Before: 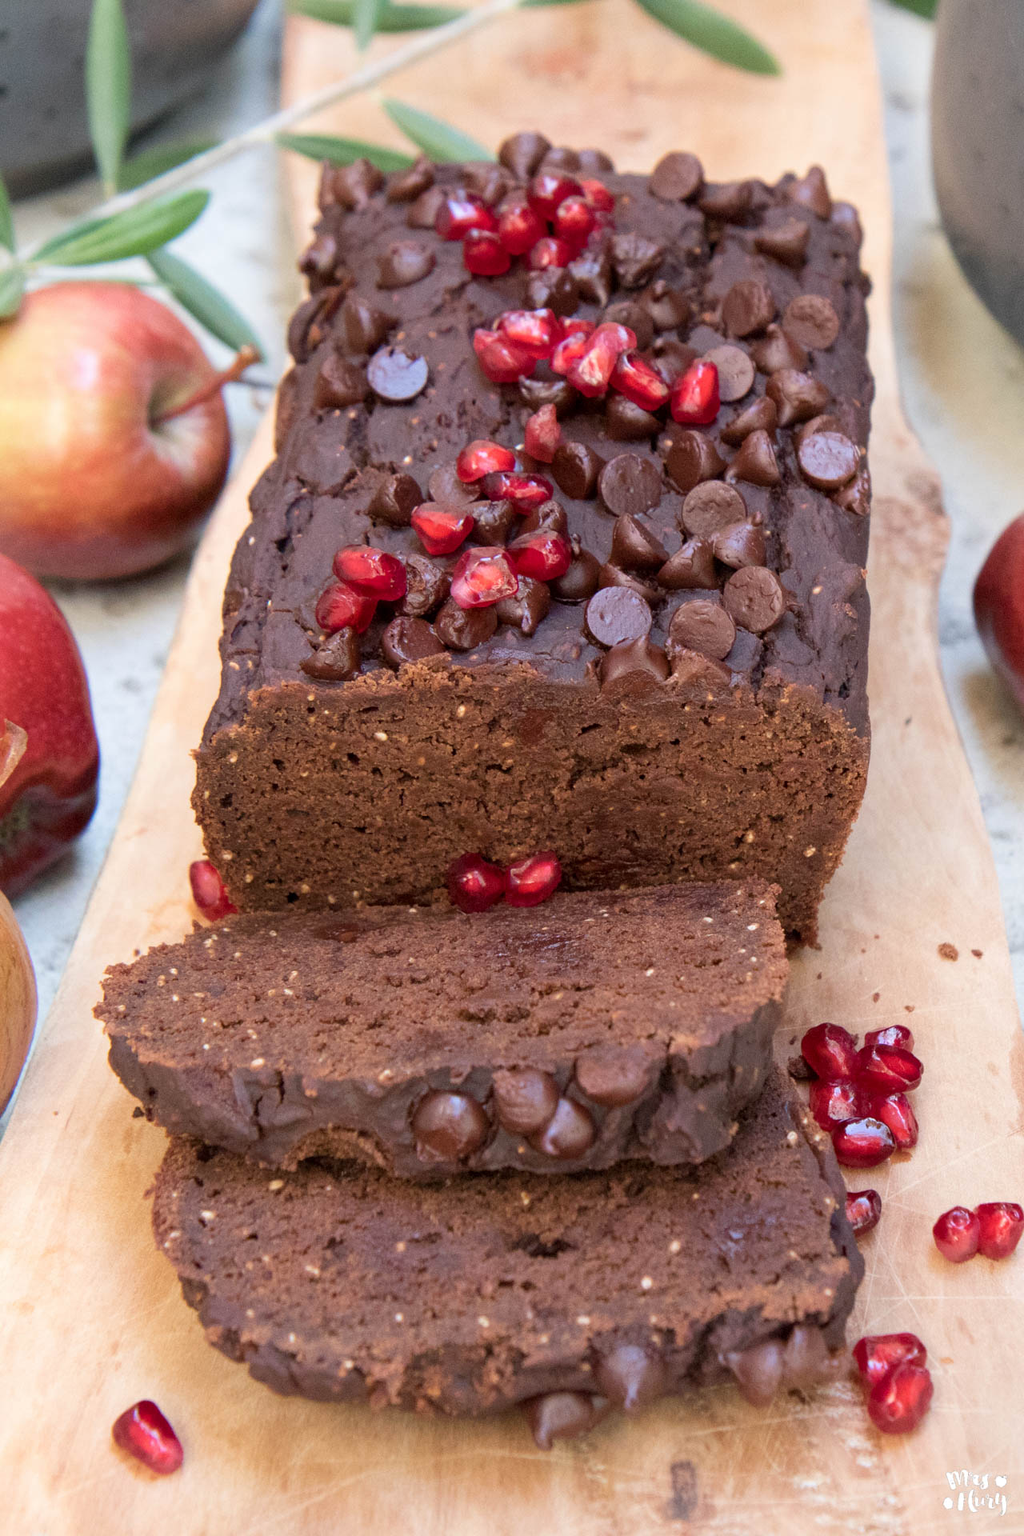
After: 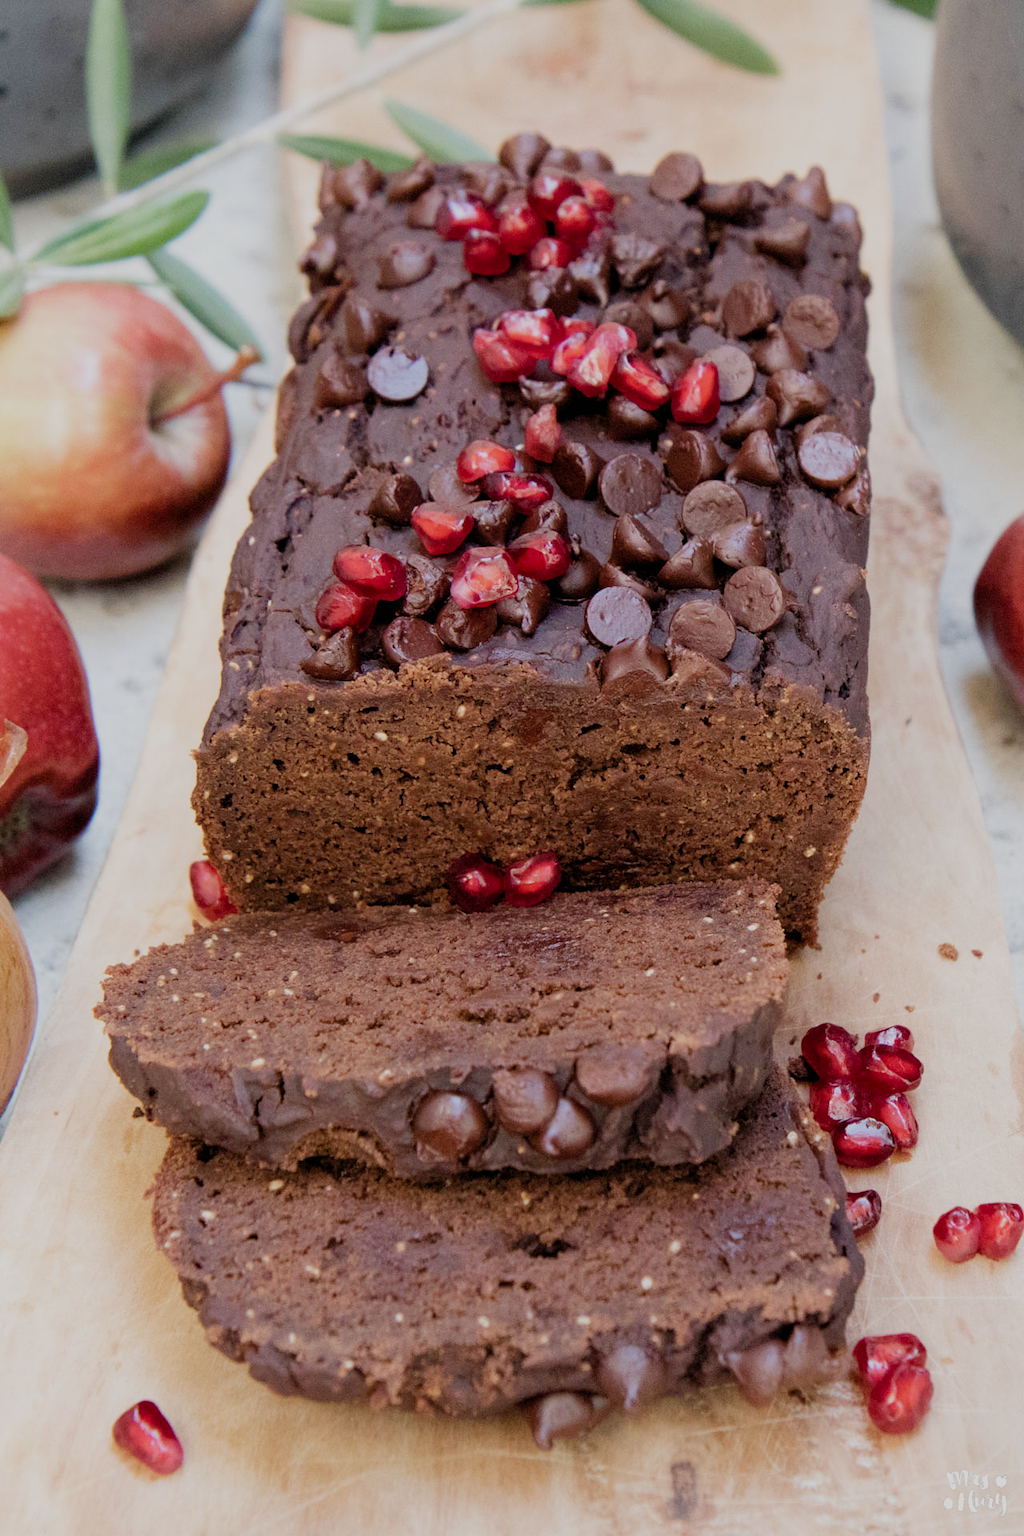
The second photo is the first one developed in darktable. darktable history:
filmic rgb: black relative exposure -7.65 EV, white relative exposure 4.56 EV, hardness 3.61, preserve chrominance no, color science v5 (2021)
contrast brightness saturation: saturation -0.049
